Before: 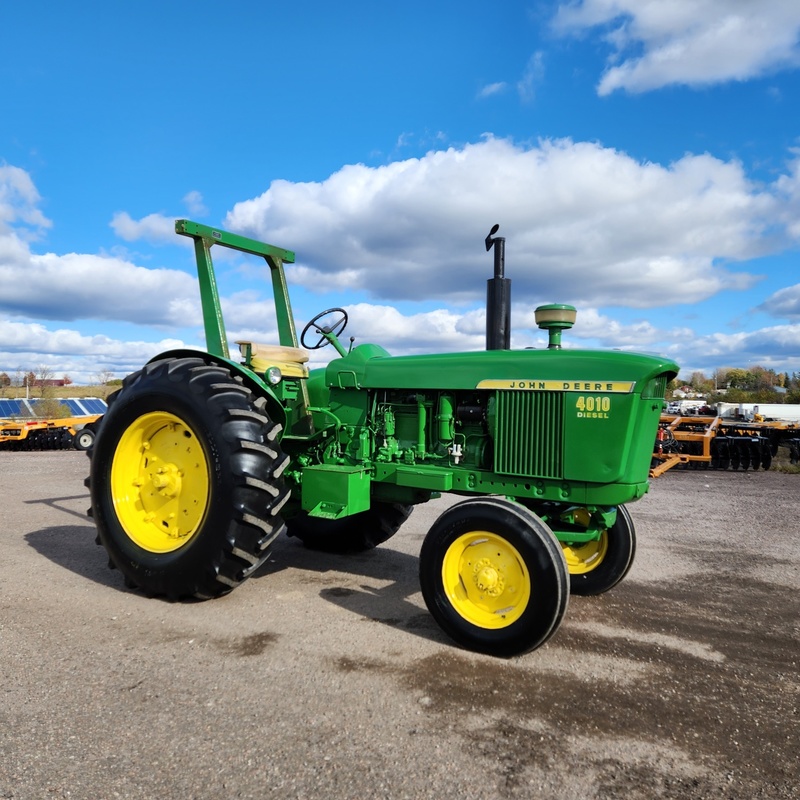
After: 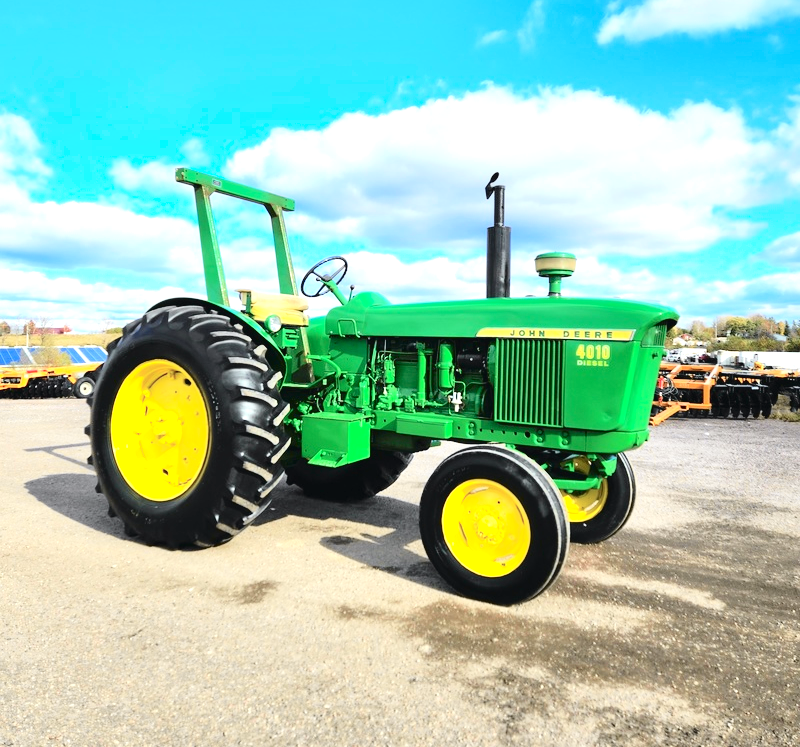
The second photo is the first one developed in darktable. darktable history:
tone curve: curves: ch0 [(0, 0.026) (0.104, 0.1) (0.233, 0.262) (0.398, 0.507) (0.498, 0.621) (0.65, 0.757) (0.835, 0.883) (1, 0.961)]; ch1 [(0, 0) (0.346, 0.307) (0.408, 0.369) (0.453, 0.457) (0.482, 0.476) (0.502, 0.498) (0.521, 0.507) (0.553, 0.554) (0.638, 0.646) (0.693, 0.727) (1, 1)]; ch2 [(0, 0) (0.366, 0.337) (0.434, 0.46) (0.485, 0.494) (0.5, 0.494) (0.511, 0.508) (0.537, 0.55) (0.579, 0.599) (0.663, 0.67) (1, 1)], color space Lab, independent channels, preserve colors none
crop and rotate: top 6.522%
exposure: black level correction 0, exposure 1.195 EV, compensate highlight preservation false
